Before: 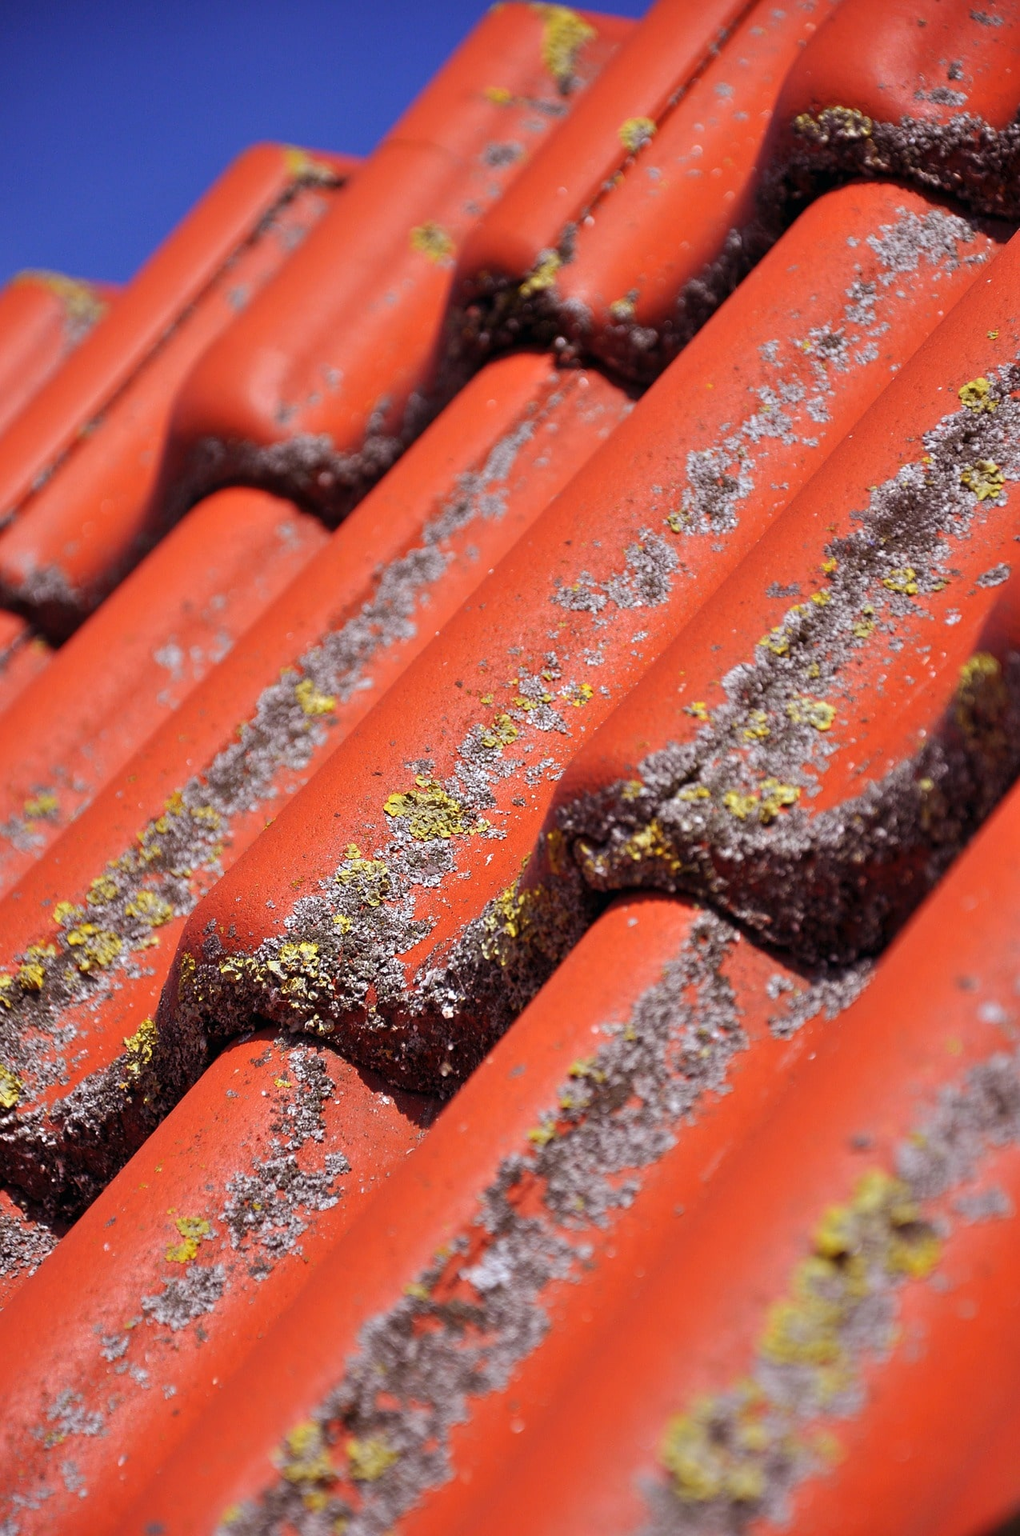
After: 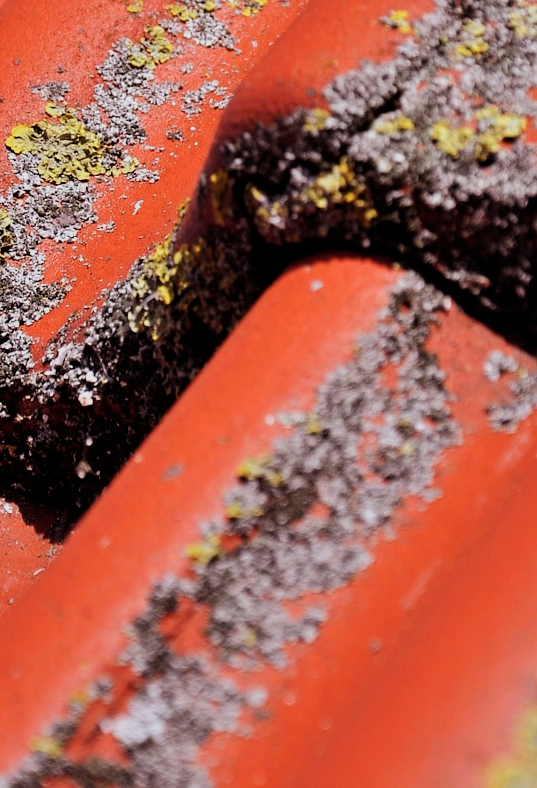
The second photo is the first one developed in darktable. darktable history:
crop: left 37.221%, top 45.169%, right 20.63%, bottom 13.777%
filmic rgb: black relative exposure -5 EV, hardness 2.88, contrast 1.3, highlights saturation mix -30%
